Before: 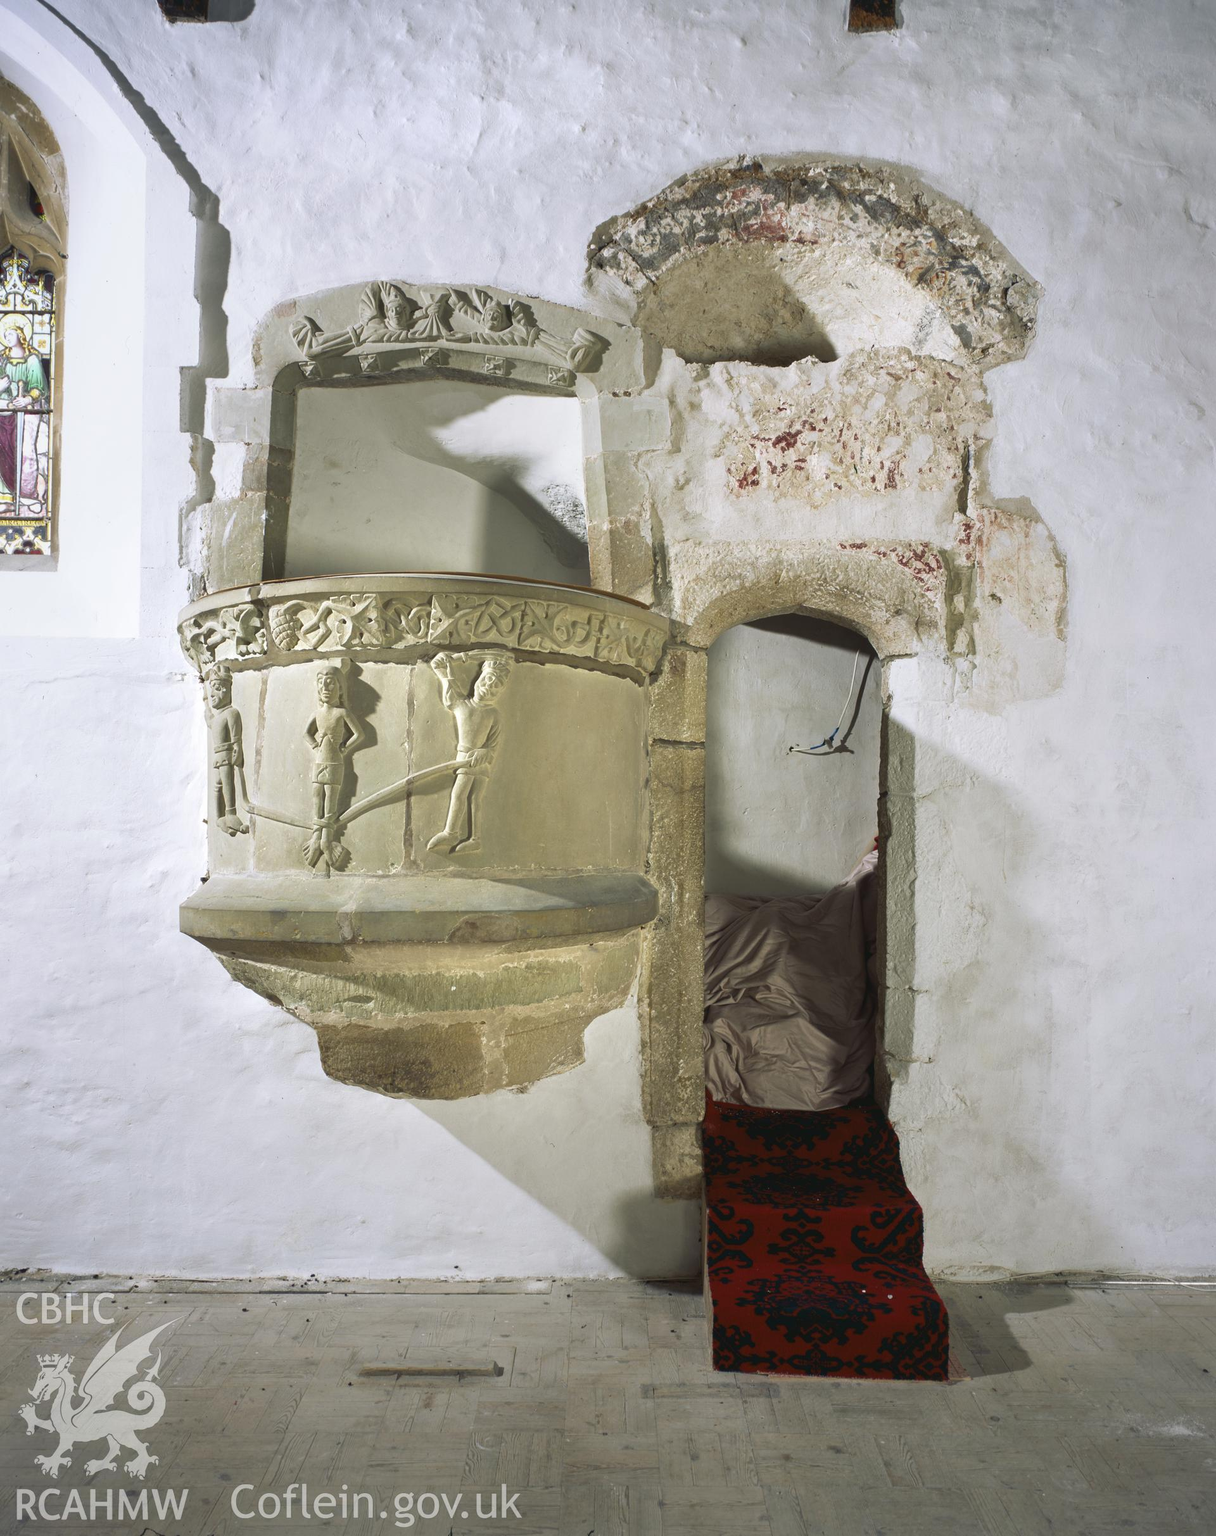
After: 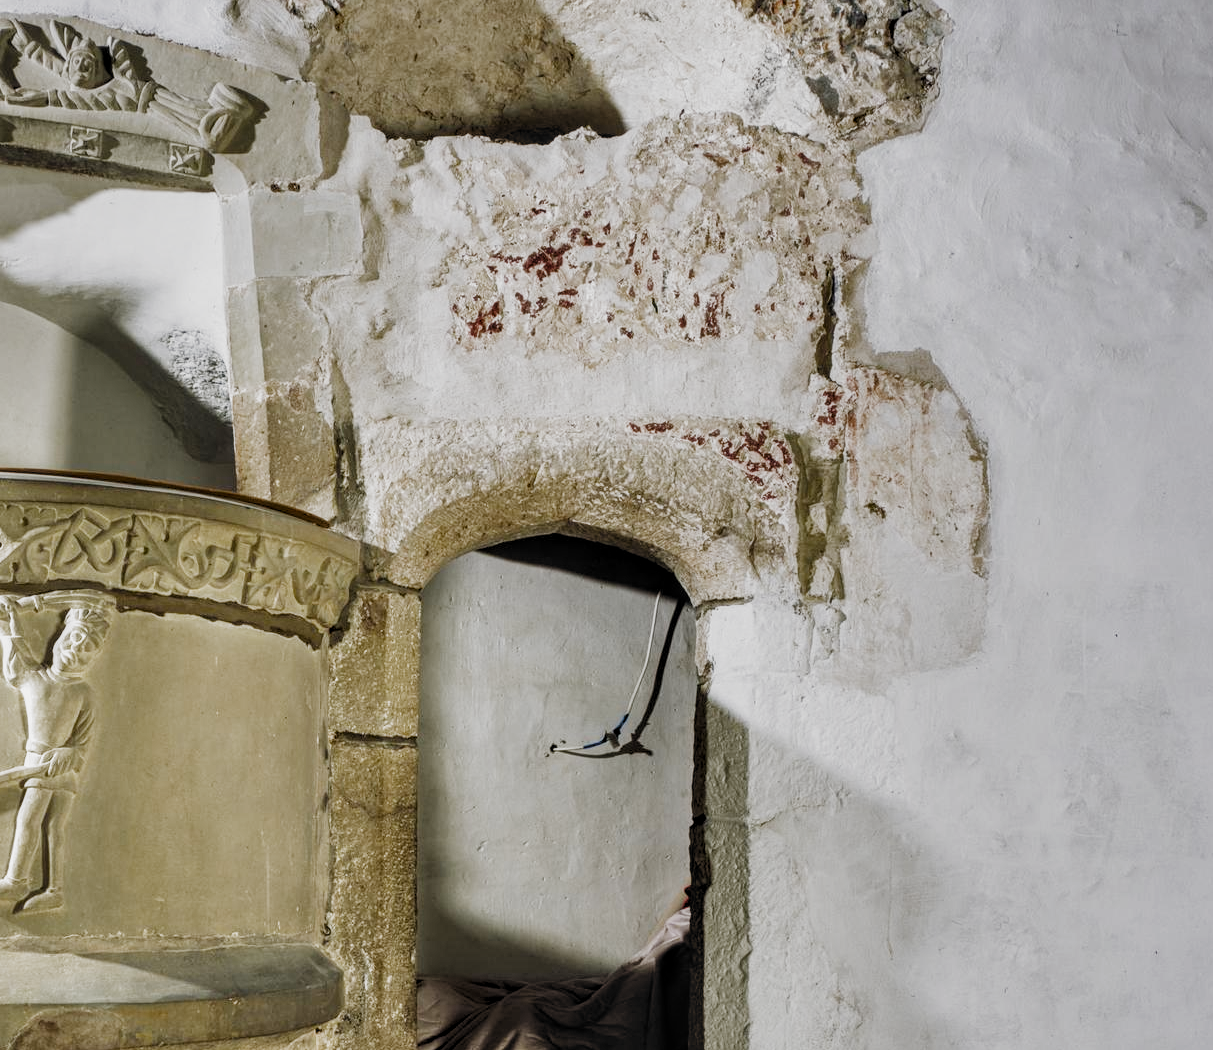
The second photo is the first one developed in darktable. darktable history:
shadows and highlights: soften with gaussian
local contrast: highlights 55%, shadows 53%, detail 130%, midtone range 0.453
filmic rgb: black relative exposure -5 EV, white relative exposure 4 EV, threshold 2.95 EV, hardness 2.89, contrast 1.299, highlights saturation mix -29.49%, add noise in highlights 0.001, preserve chrominance no, color science v3 (2019), use custom middle-gray values true, contrast in highlights soft, enable highlight reconstruction true
crop: left 36.292%, top 17.94%, right 0.5%, bottom 38.756%
